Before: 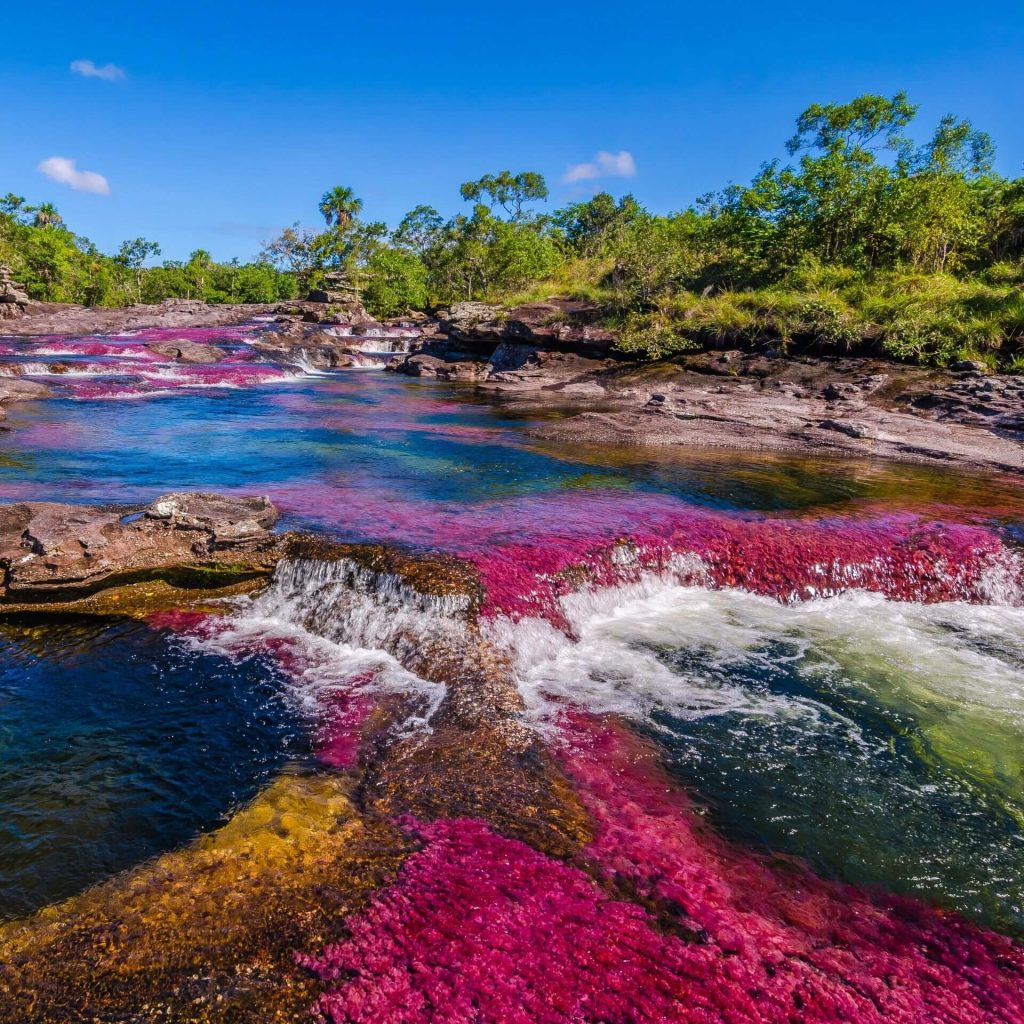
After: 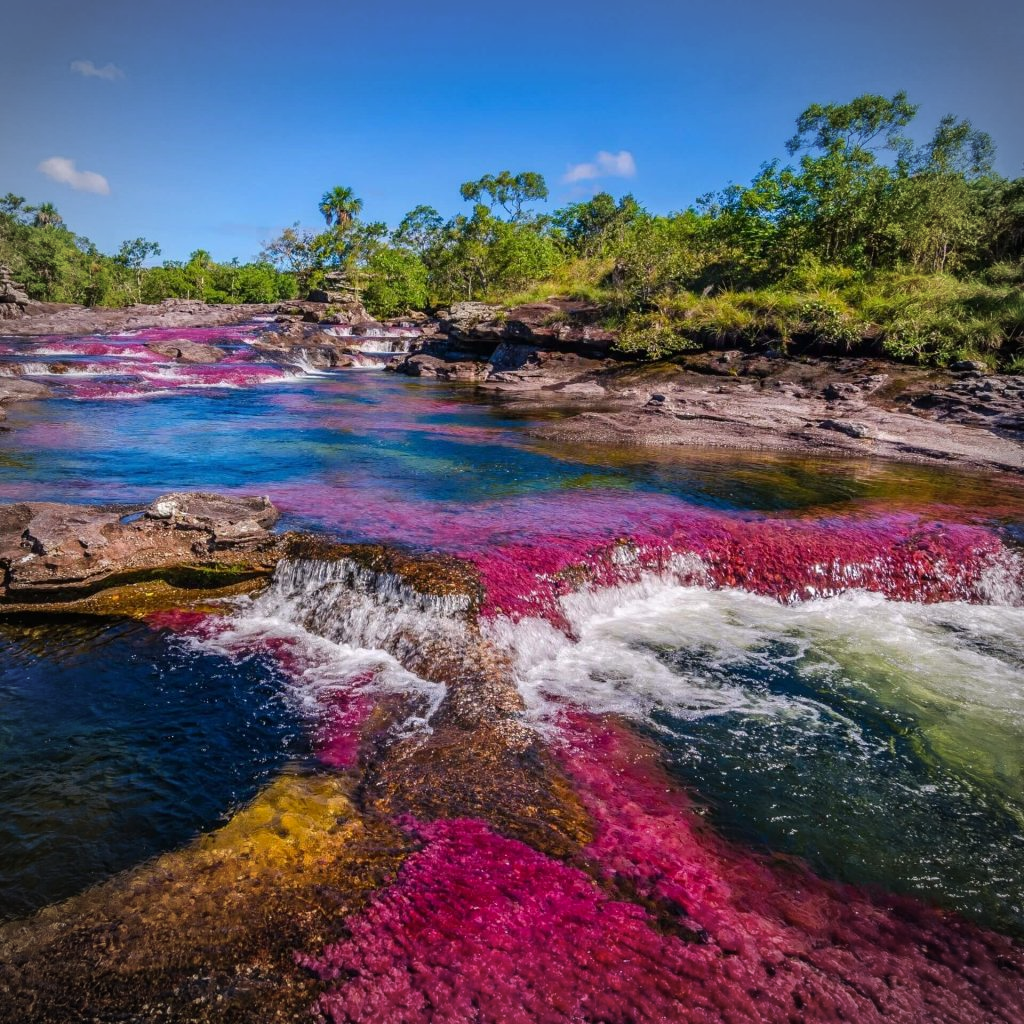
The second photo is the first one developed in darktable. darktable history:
vignetting: on, module defaults
shadows and highlights: shadows -23.08, highlights 46.15, soften with gaussian
